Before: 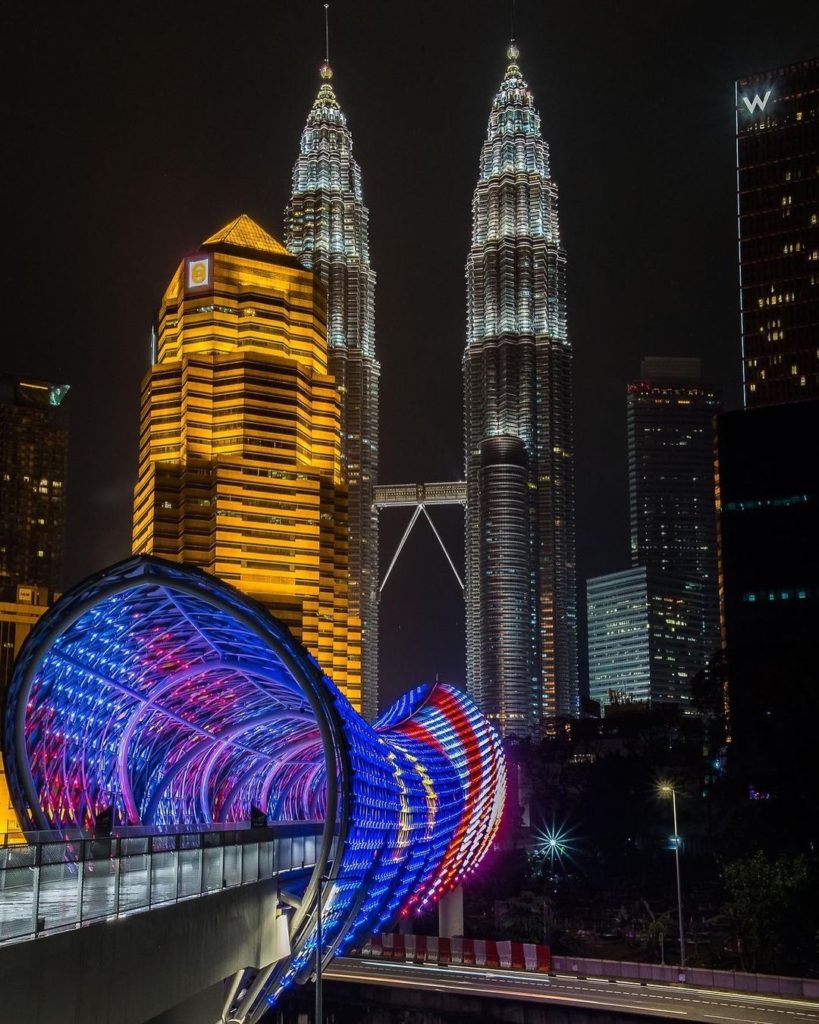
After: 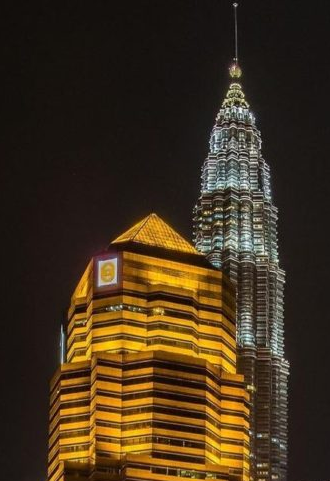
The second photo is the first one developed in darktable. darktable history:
crop and rotate: left 11.176%, top 0.11%, right 48.435%, bottom 52.882%
